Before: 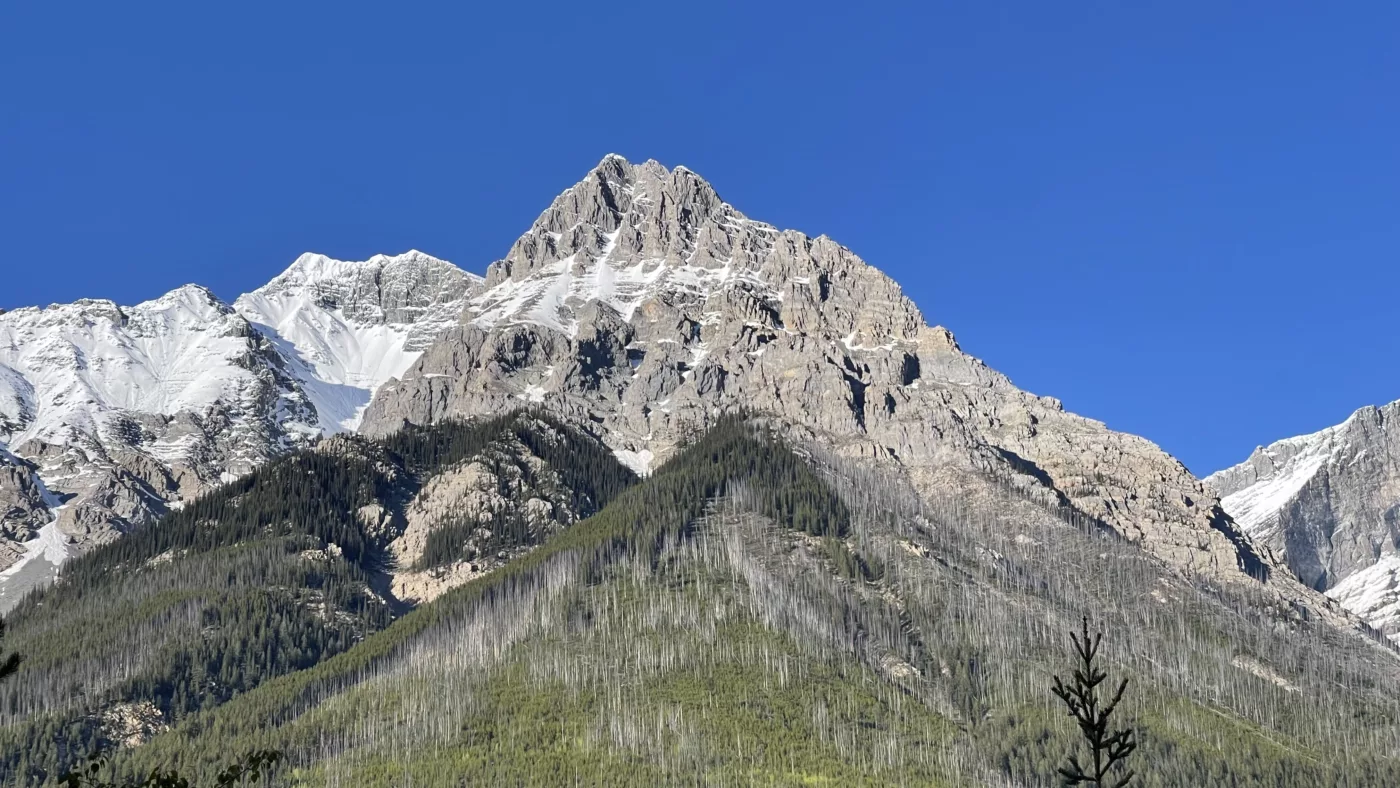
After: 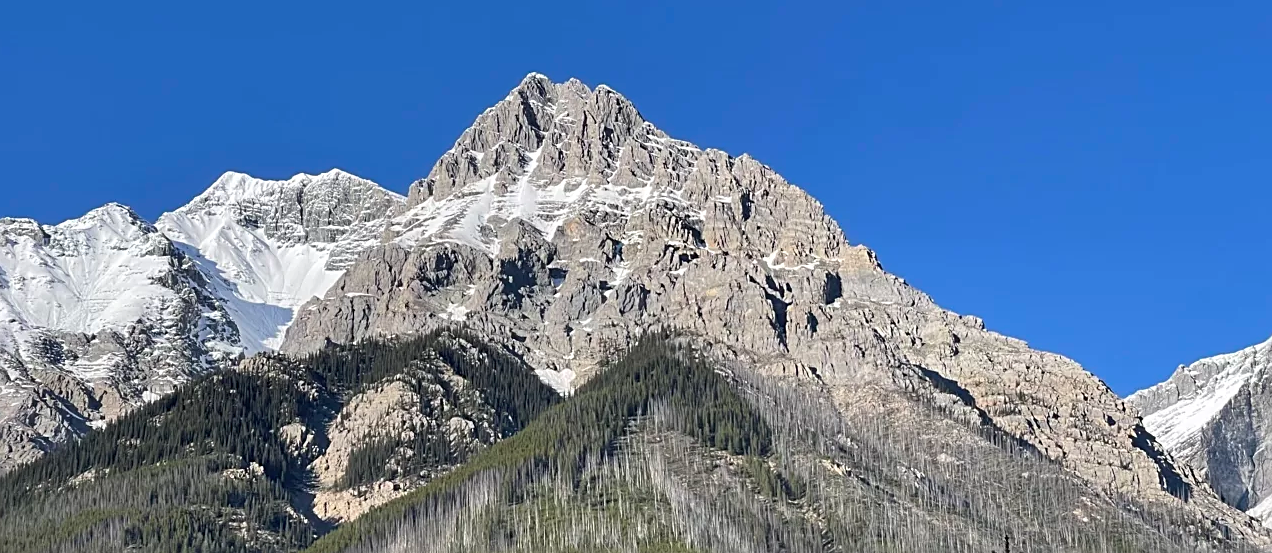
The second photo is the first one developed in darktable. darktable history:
sharpen: on, module defaults
crop: left 5.596%, top 10.314%, right 3.534%, bottom 19.395%
